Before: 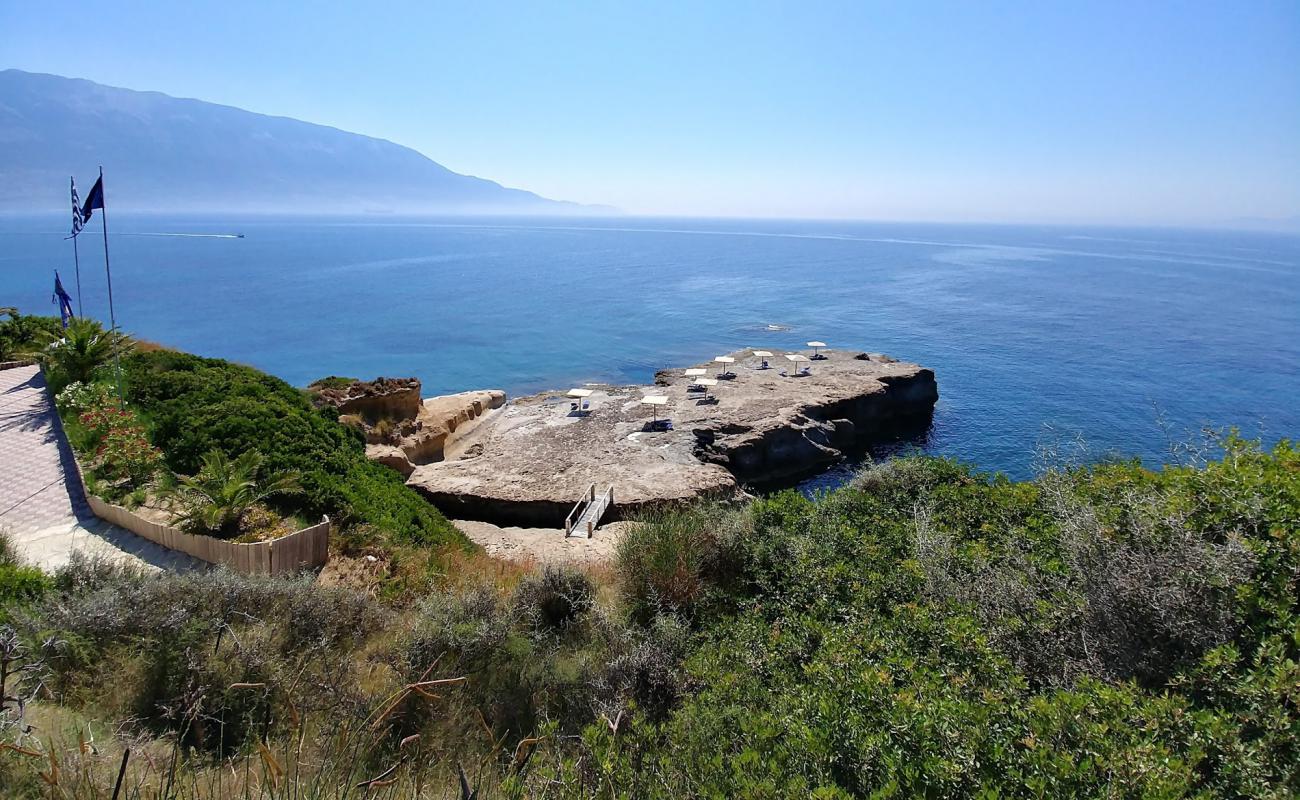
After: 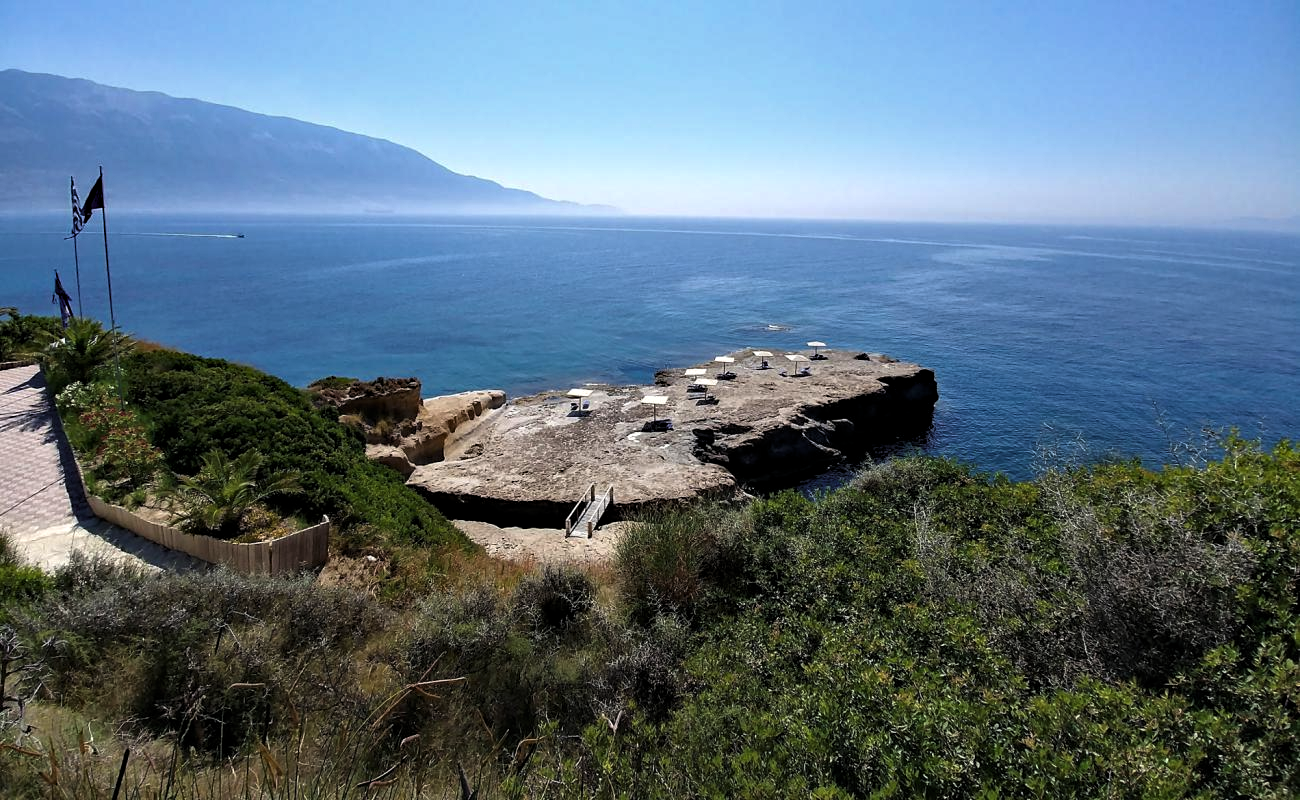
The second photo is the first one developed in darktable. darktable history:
levels: levels [0.029, 0.545, 0.971]
haze removal: compatibility mode true, adaptive false
